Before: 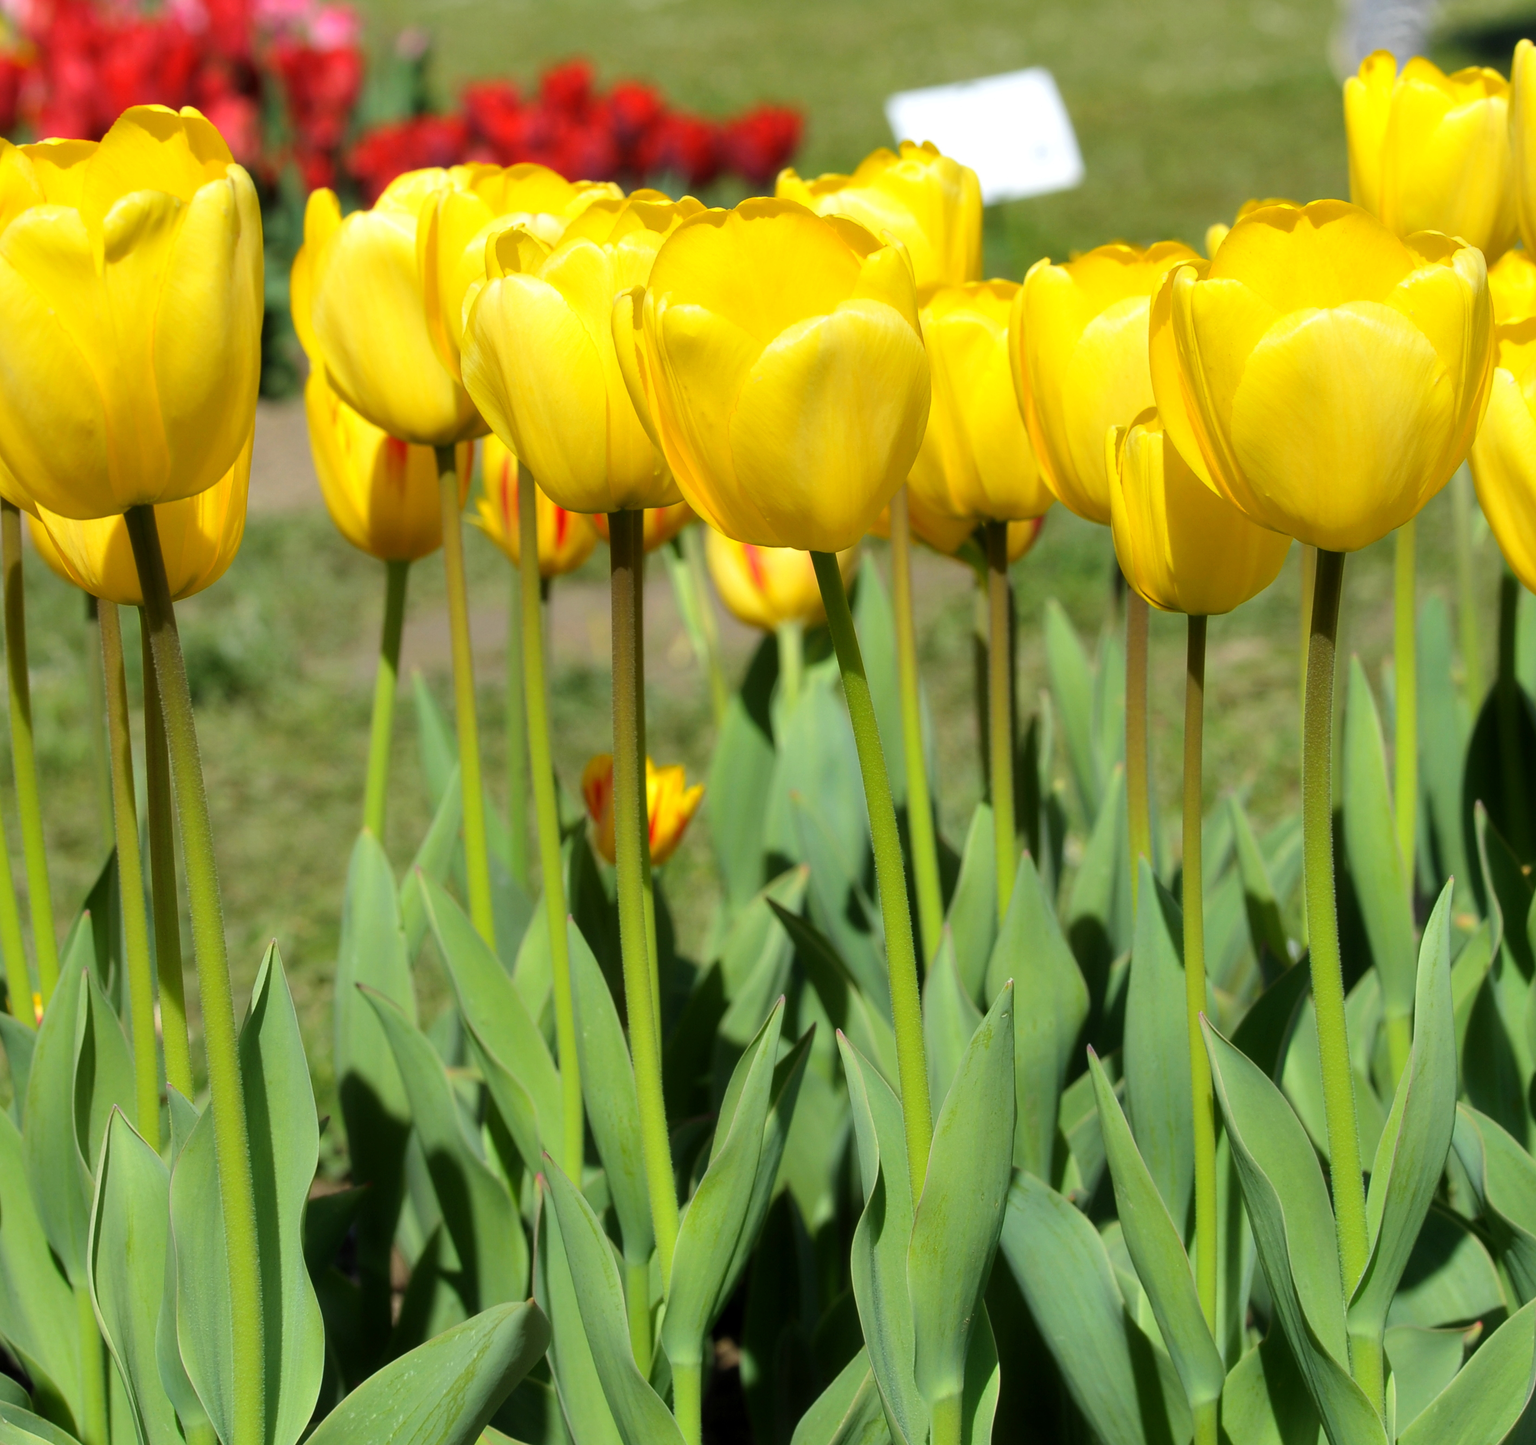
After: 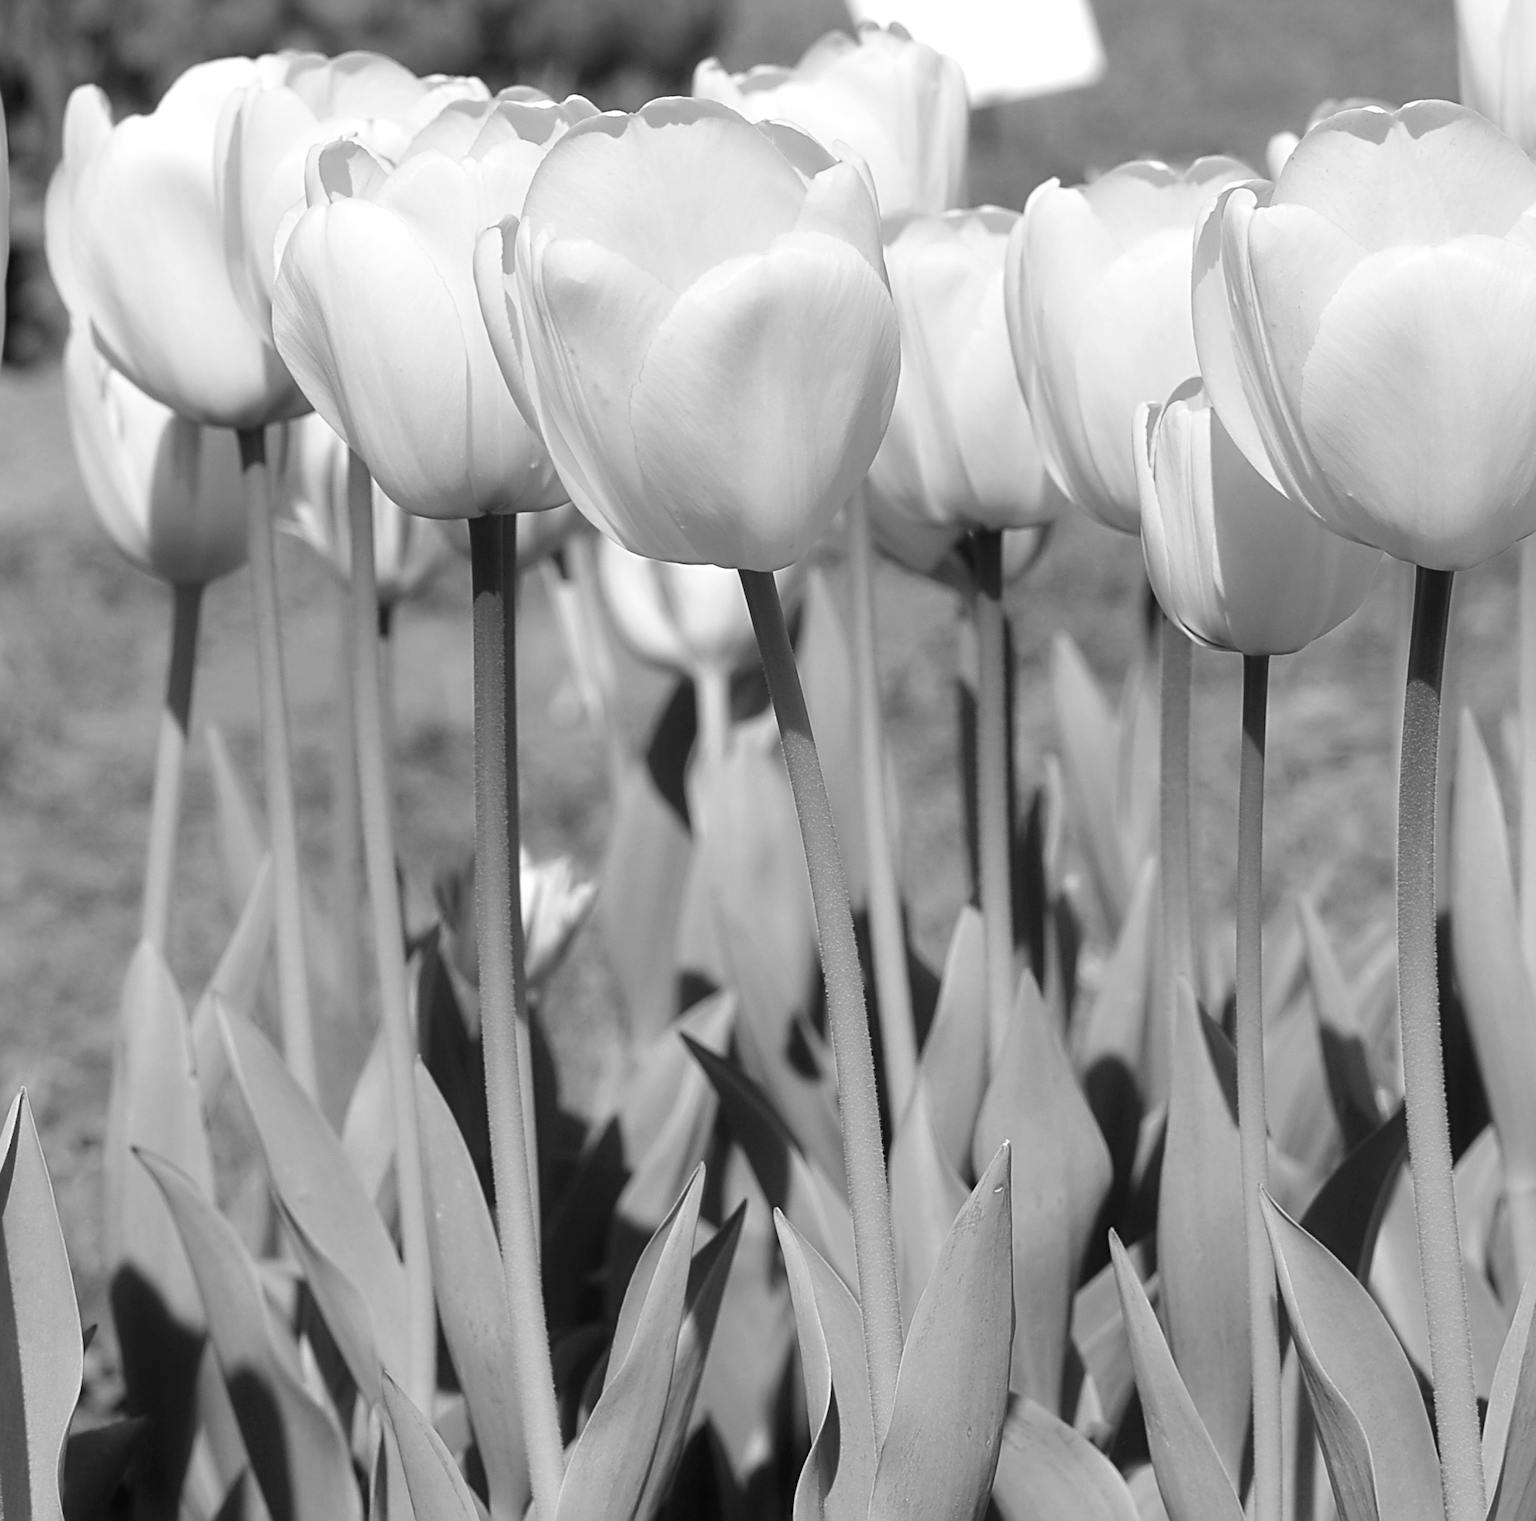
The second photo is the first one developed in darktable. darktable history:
crop: left 16.768%, top 8.653%, right 8.362%, bottom 12.485%
sharpen: radius 4
exposure: exposure 0.161 EV, compensate highlight preservation false
monochrome: a 2.21, b -1.33, size 2.2
